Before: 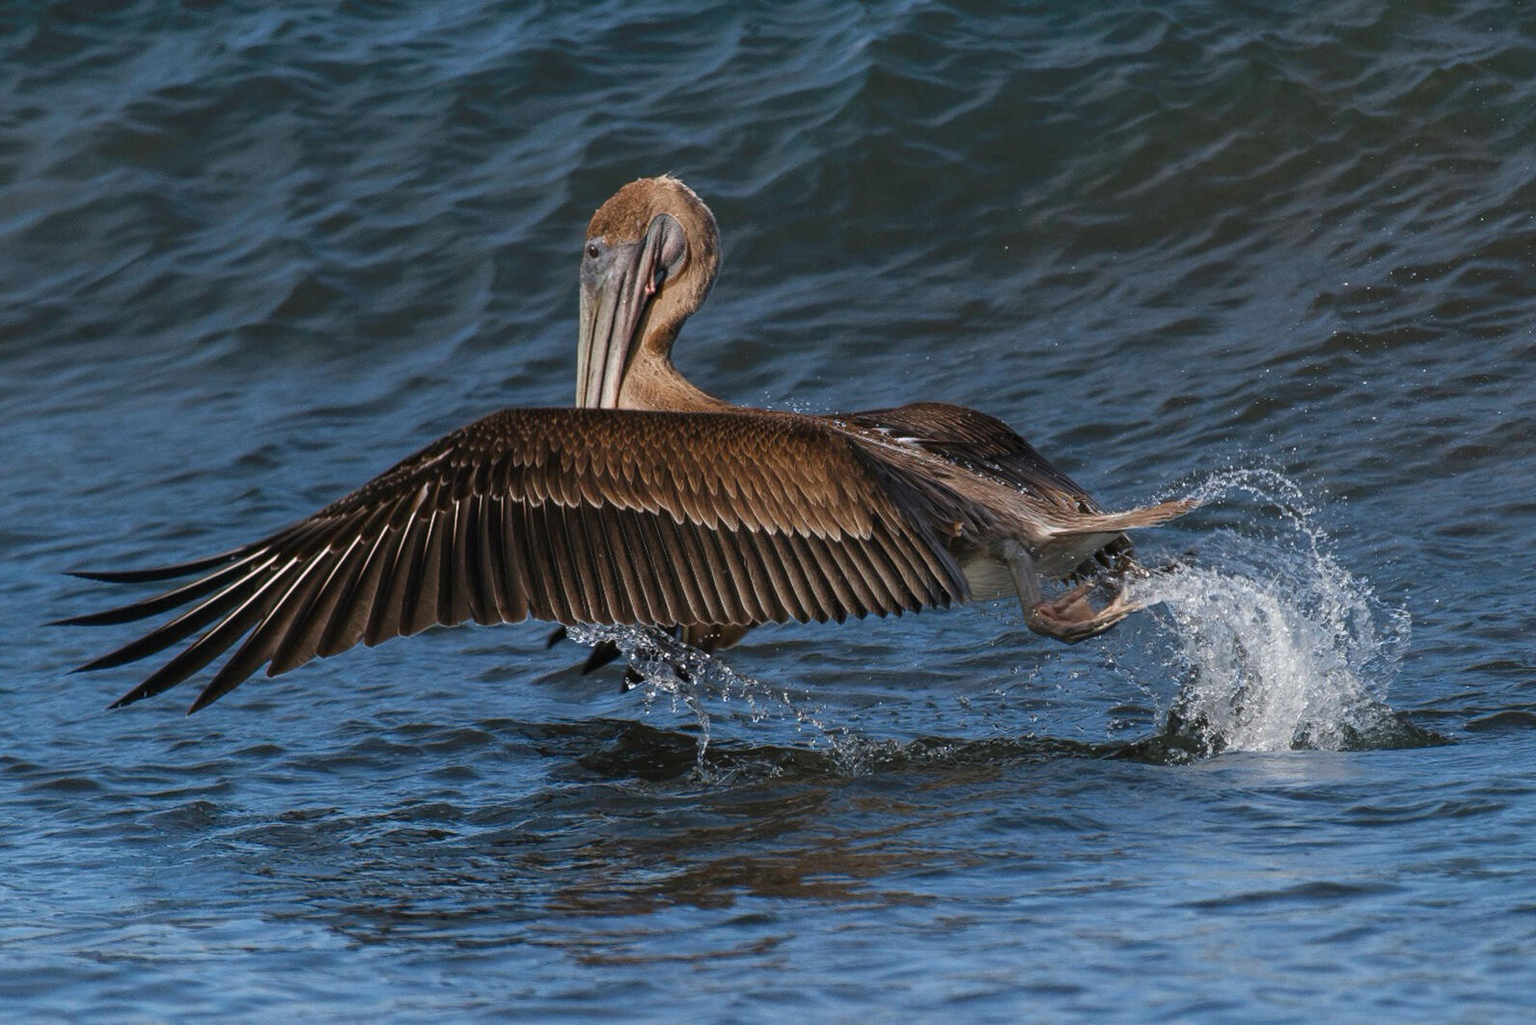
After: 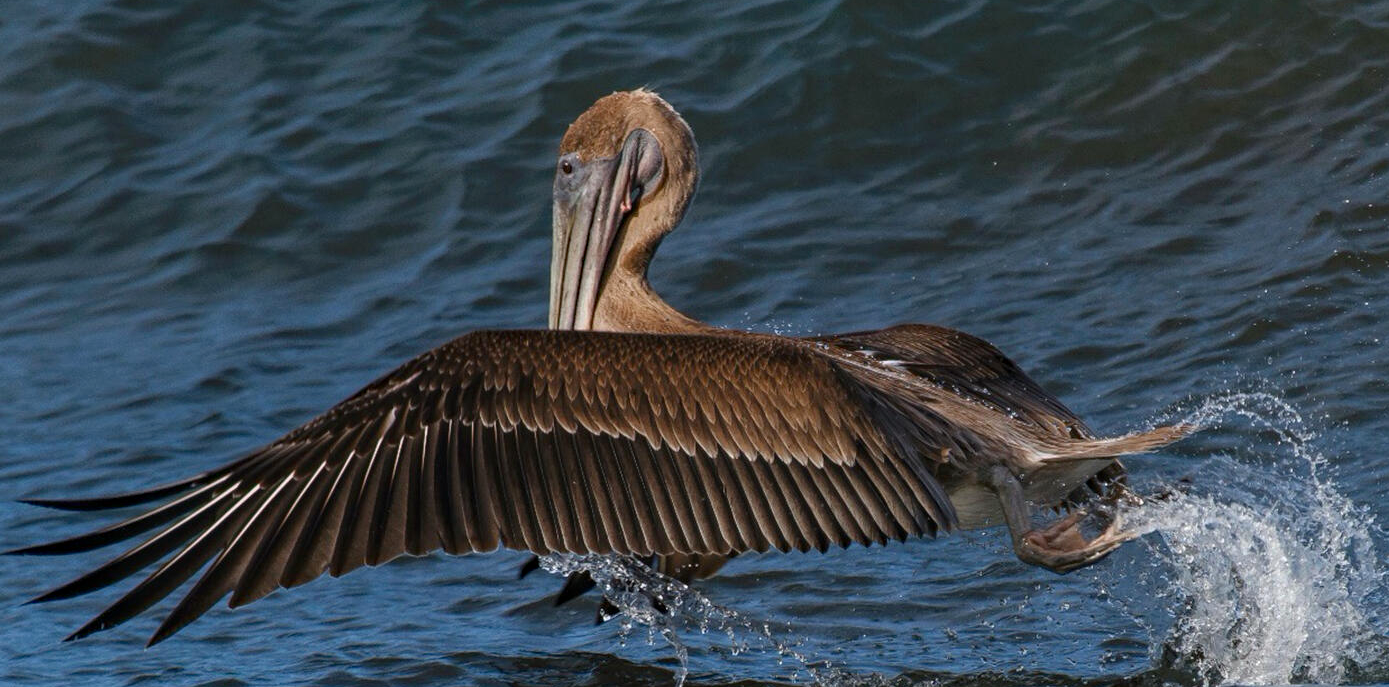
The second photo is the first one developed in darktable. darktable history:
crop: left 3.064%, top 8.846%, right 9.659%, bottom 26.459%
haze removal: compatibility mode true, adaptive false
